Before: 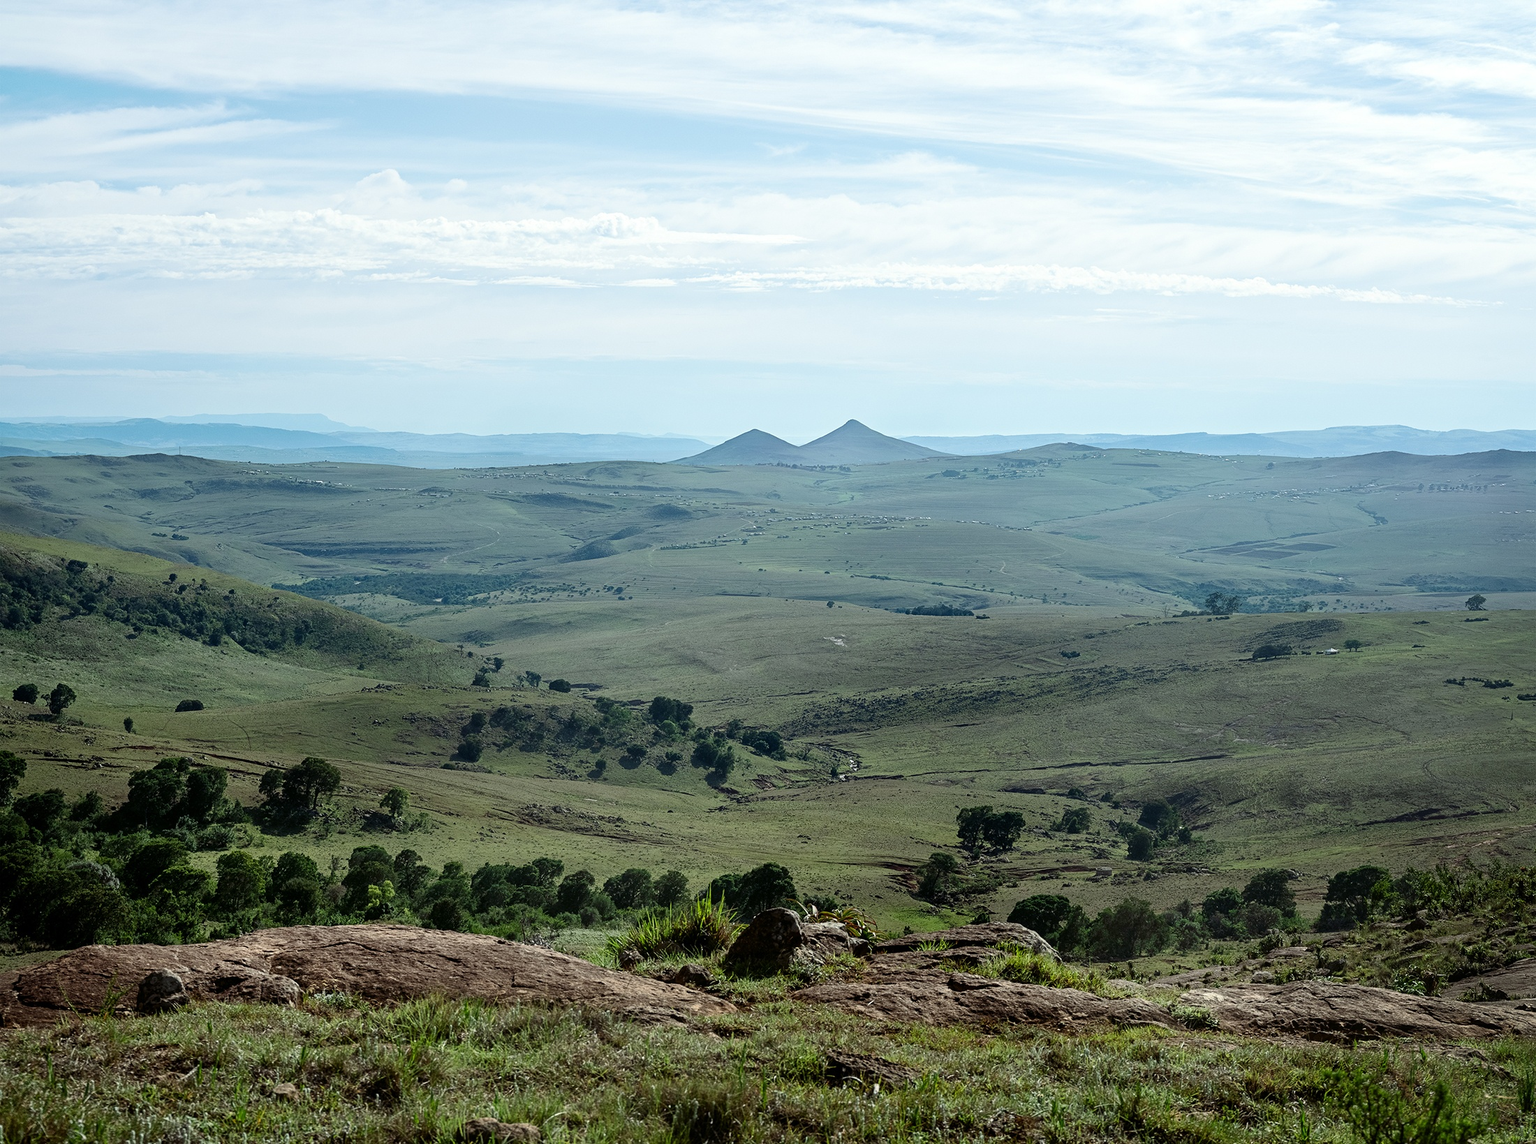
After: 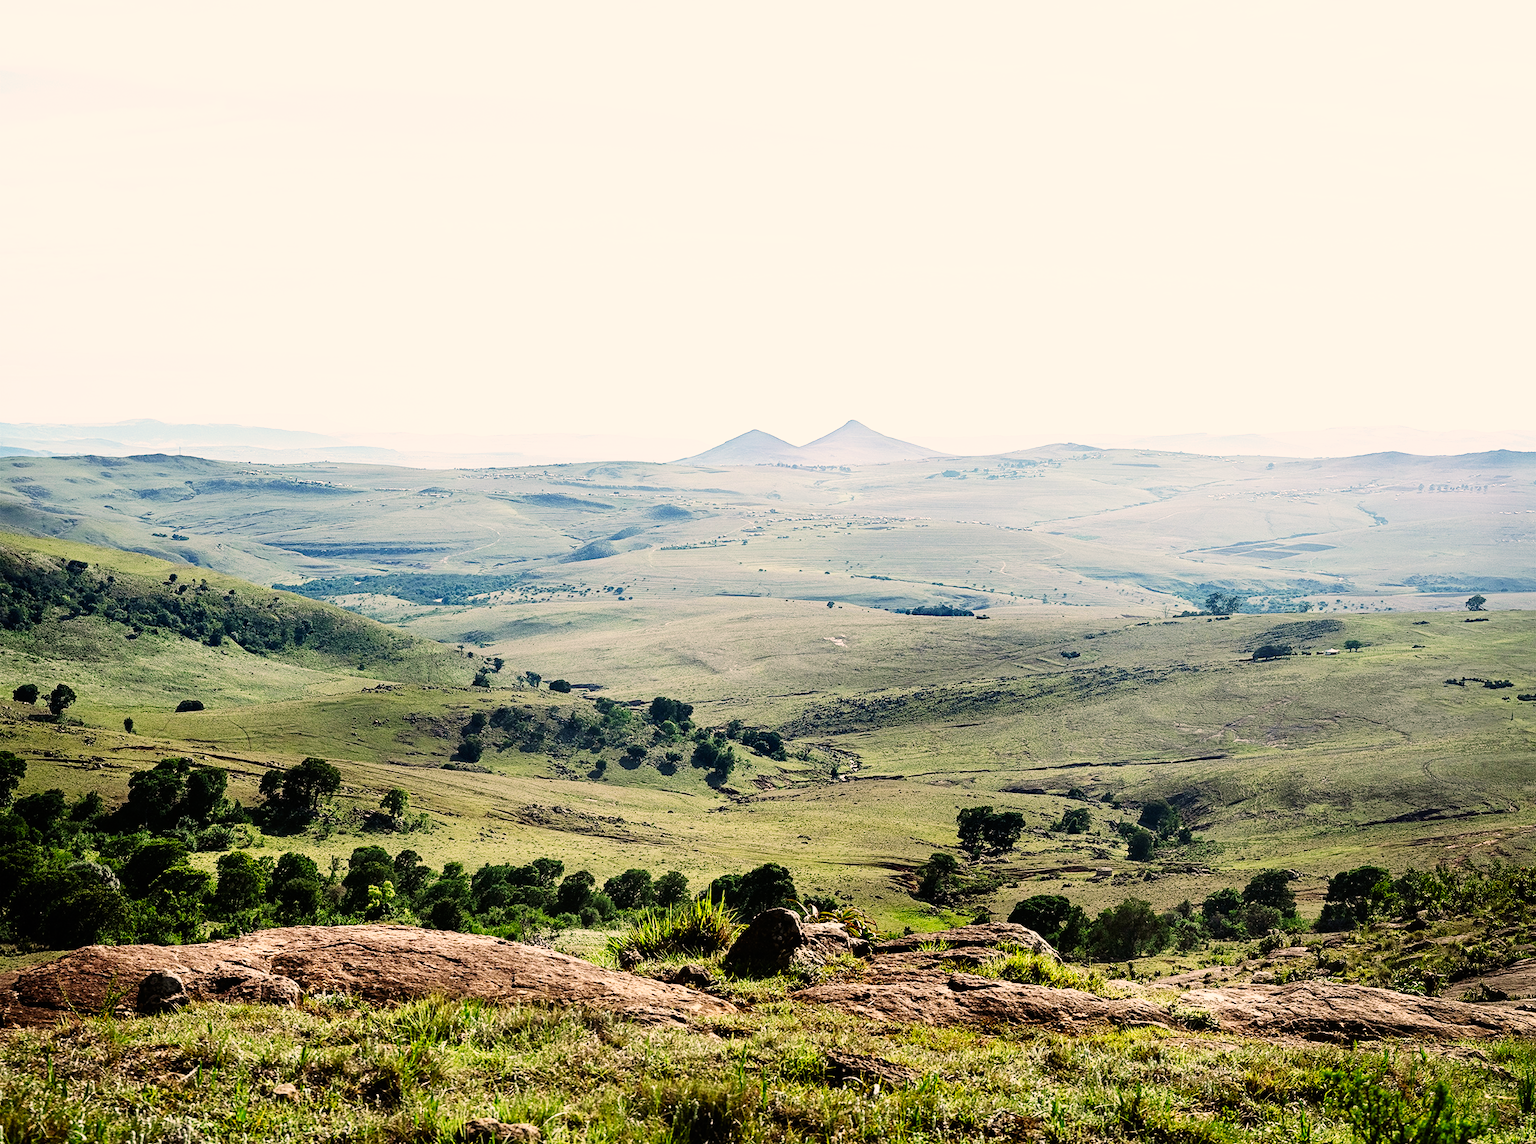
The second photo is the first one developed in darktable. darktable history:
base curve: curves: ch0 [(0, 0) (0.007, 0.004) (0.027, 0.03) (0.046, 0.07) (0.207, 0.54) (0.442, 0.872) (0.673, 0.972) (1, 1)], preserve colors none
color correction: highlights a* 11.71, highlights b* 11.95
